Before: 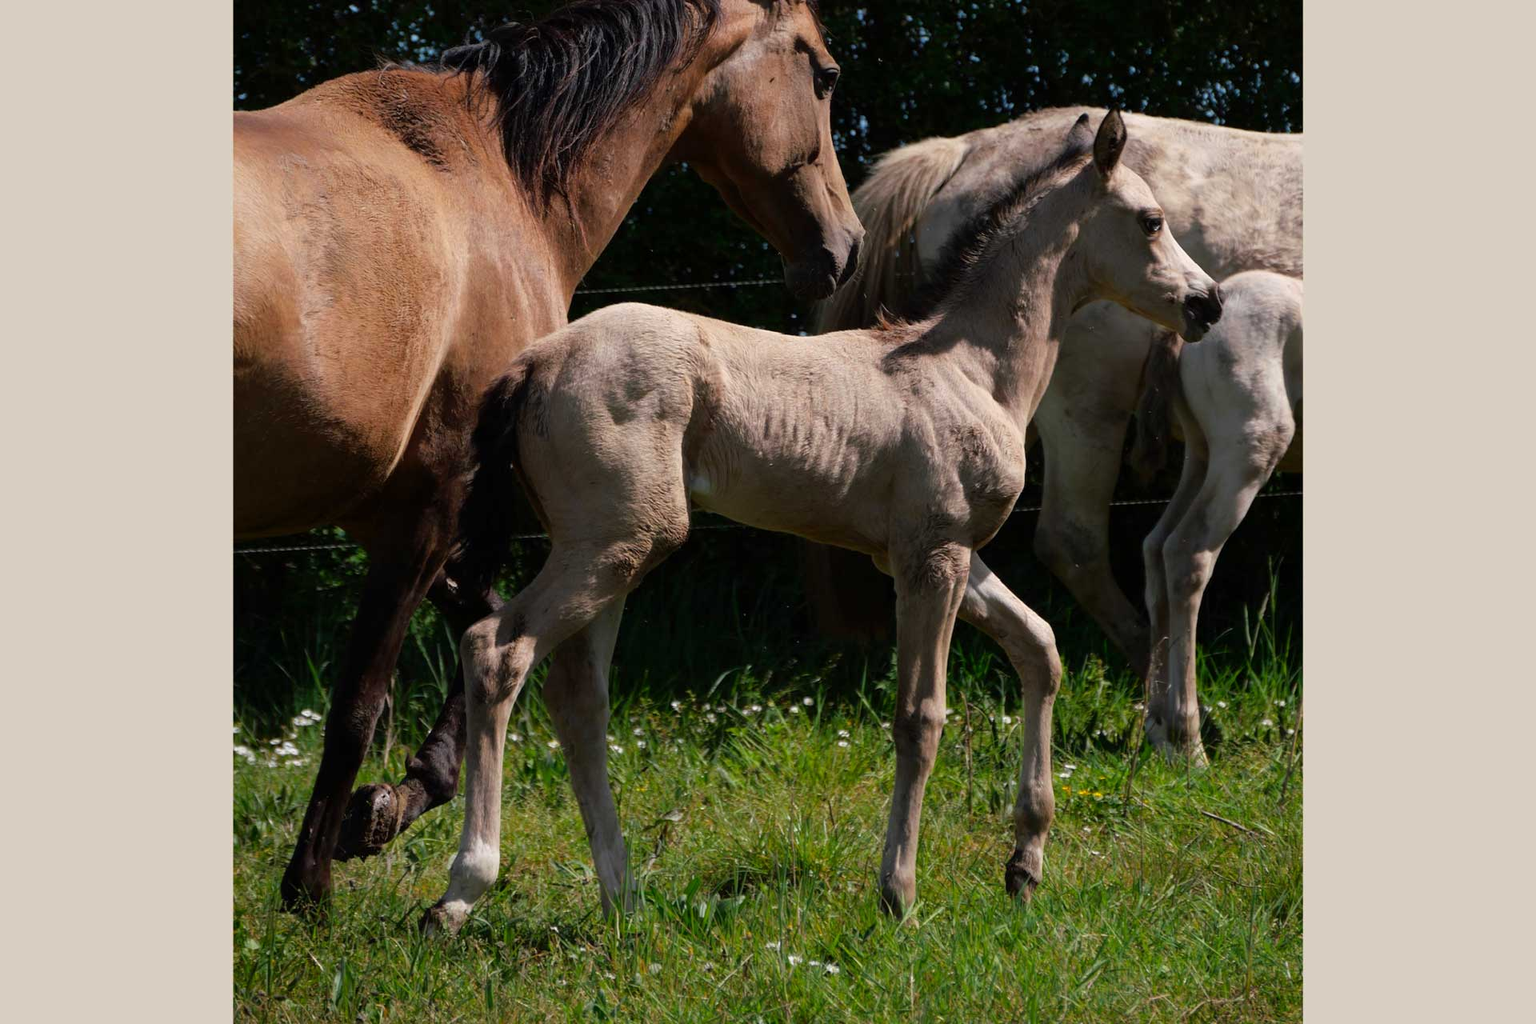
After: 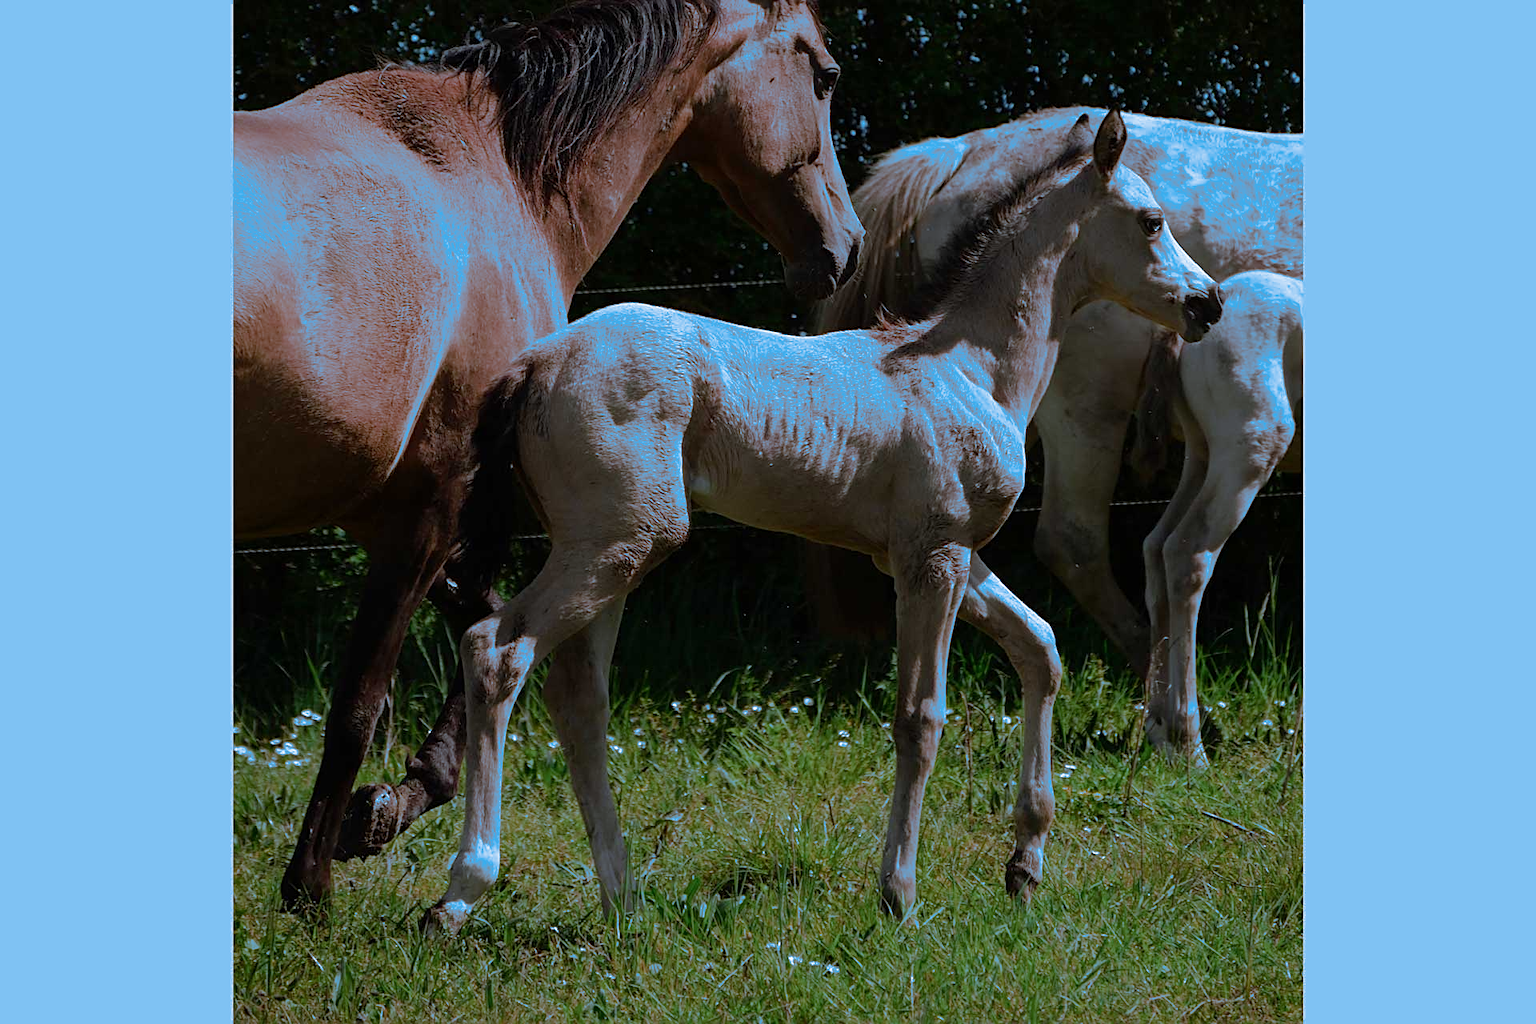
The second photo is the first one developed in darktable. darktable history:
split-toning: shadows › hue 220°, shadows › saturation 0.64, highlights › hue 220°, highlights › saturation 0.64, balance 0, compress 5.22%
sharpen: on, module defaults
